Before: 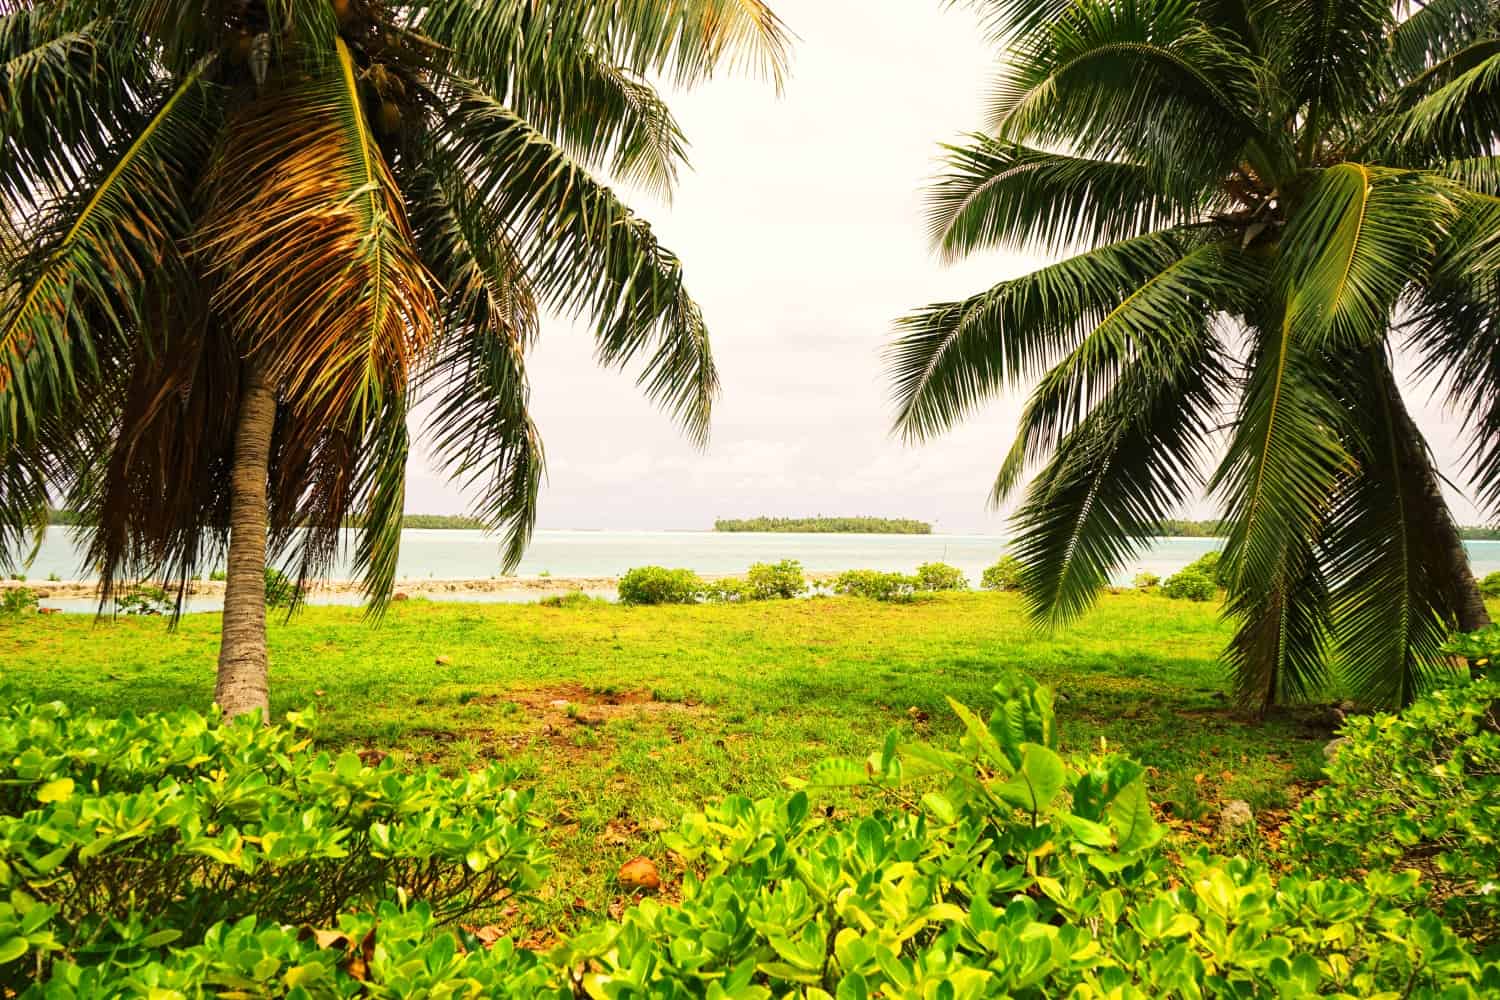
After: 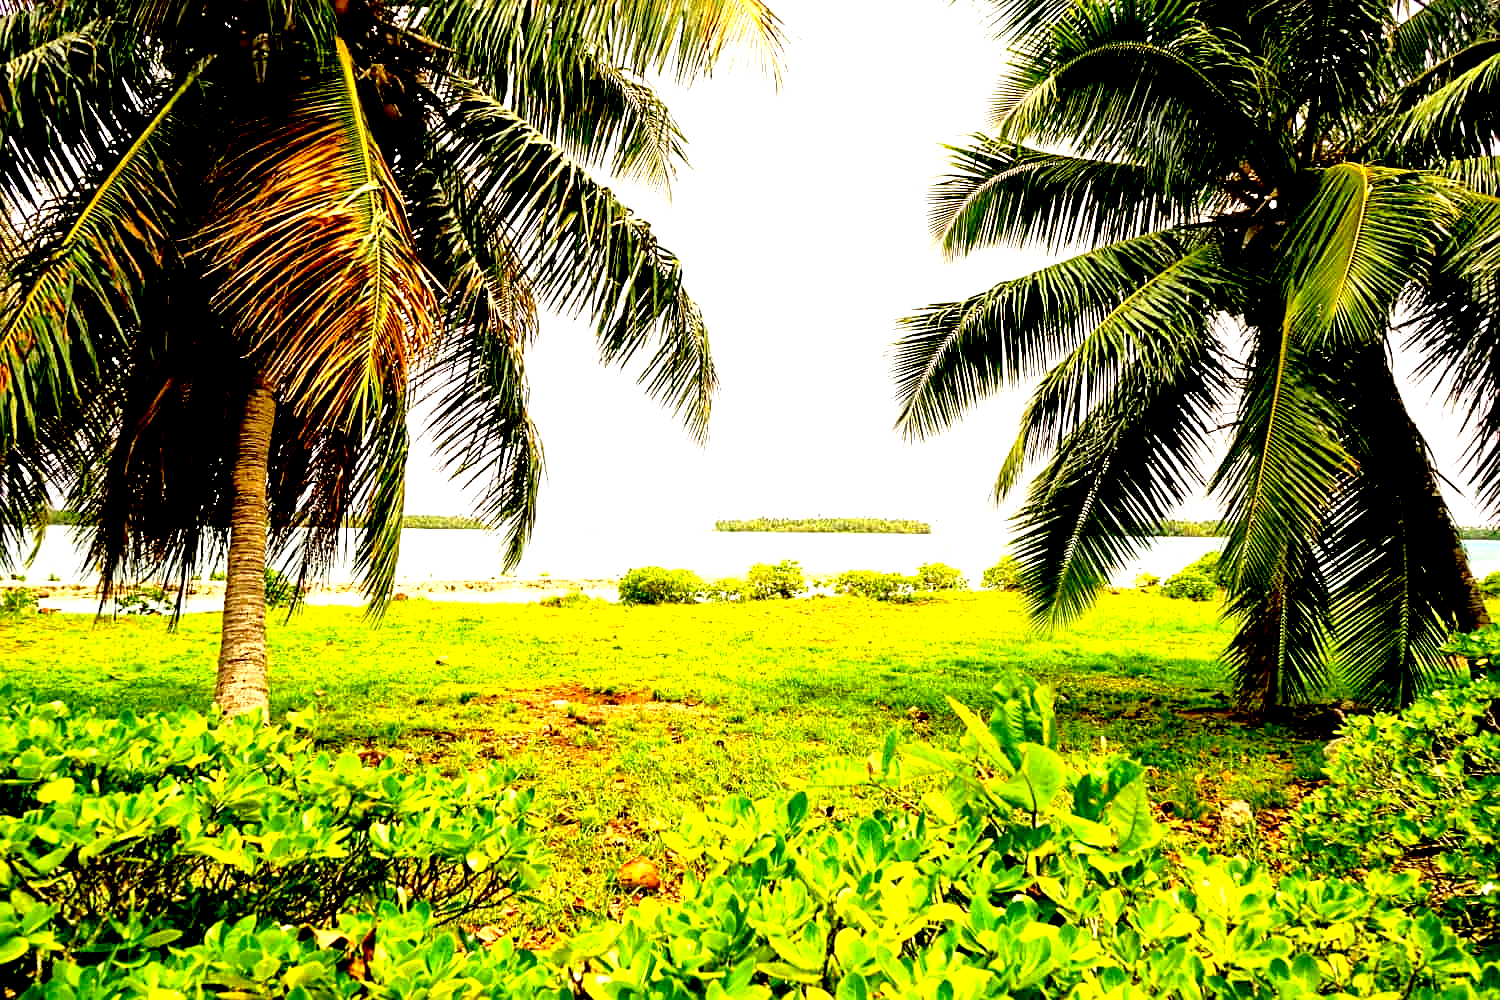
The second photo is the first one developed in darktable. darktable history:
haze removal: compatibility mode true, adaptive false
exposure: black level correction 0.034, exposure 0.904 EV, compensate highlight preservation false
sharpen: on, module defaults
